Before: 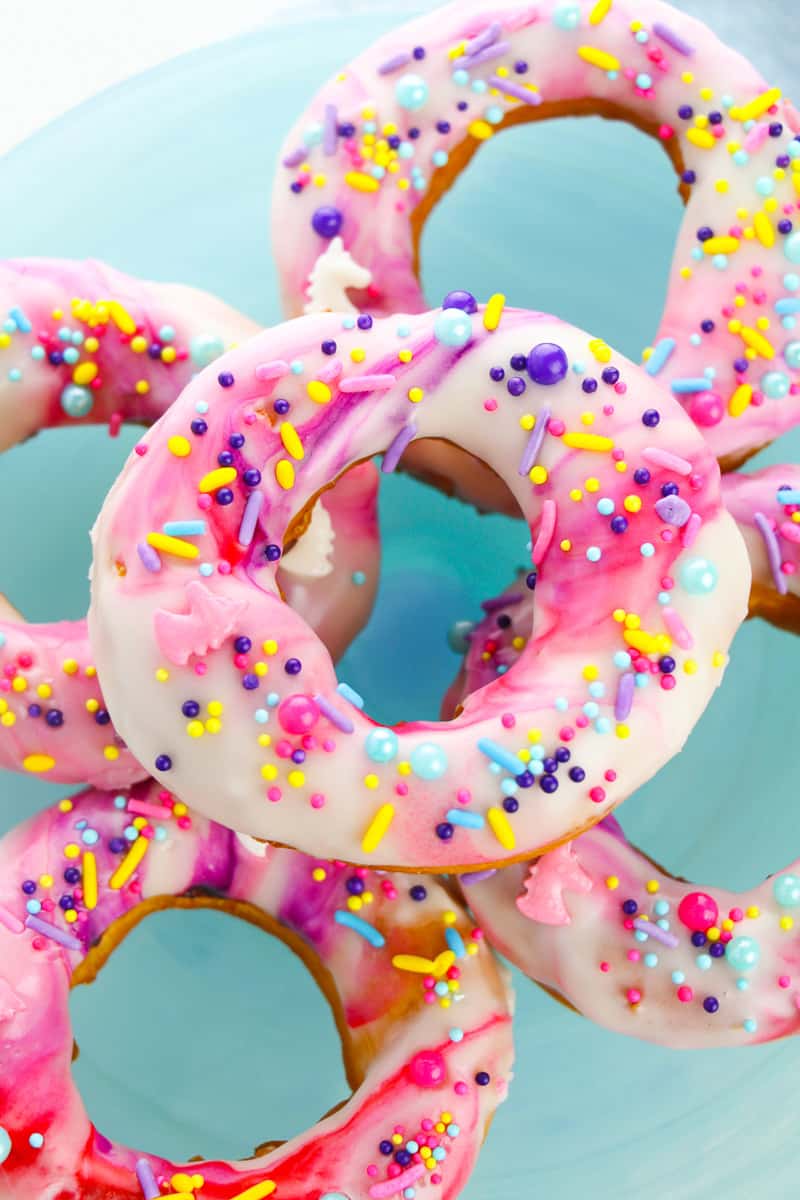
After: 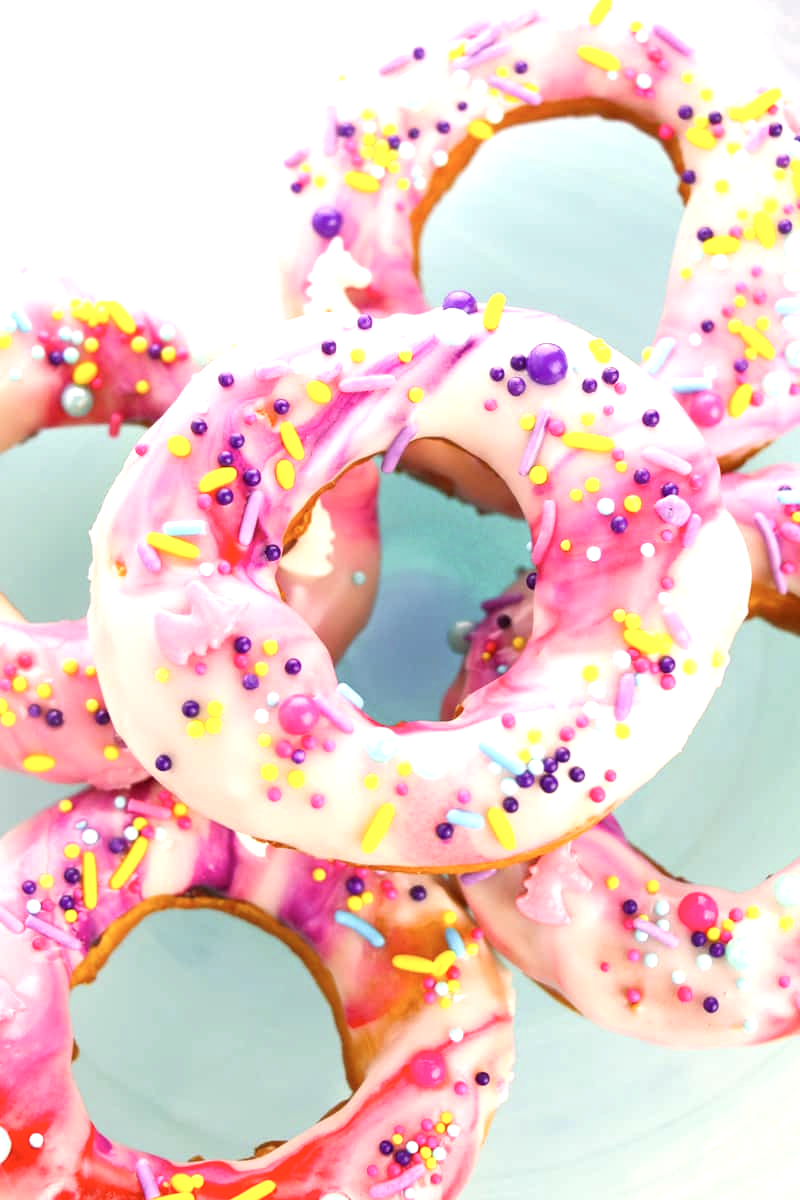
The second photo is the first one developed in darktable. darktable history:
exposure: black level correction 0, exposure 0.7 EV, compensate exposure bias true, compensate highlight preservation false
color correction: highlights a* 10.21, highlights b* 9.79, shadows a* 8.61, shadows b* 7.88, saturation 0.8
